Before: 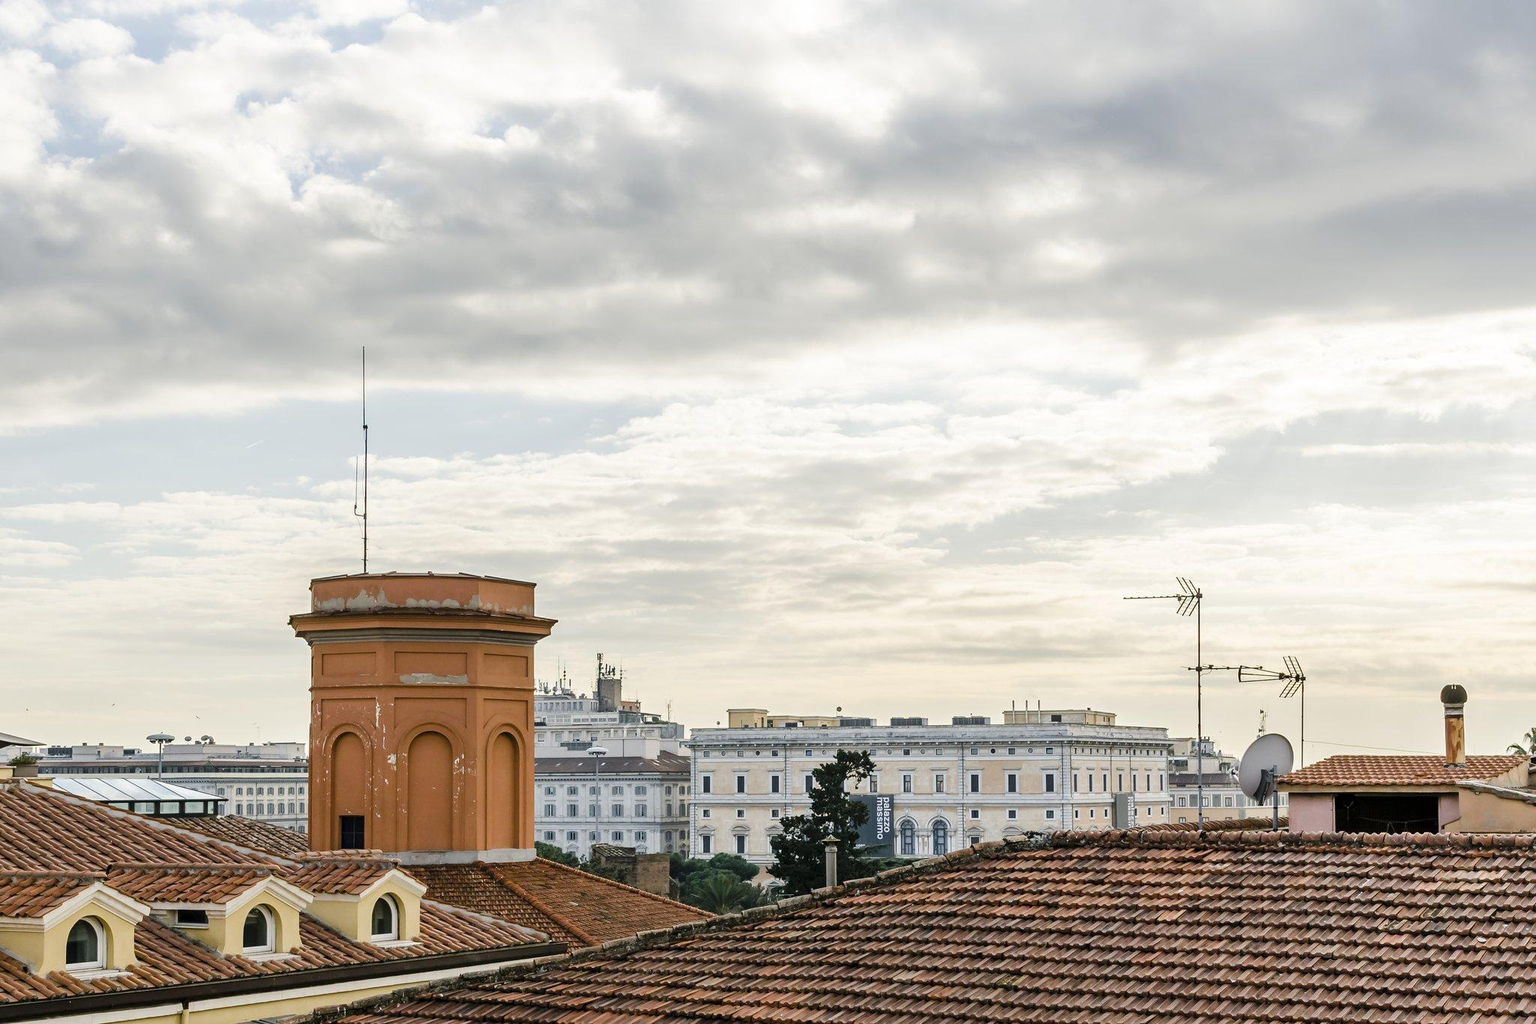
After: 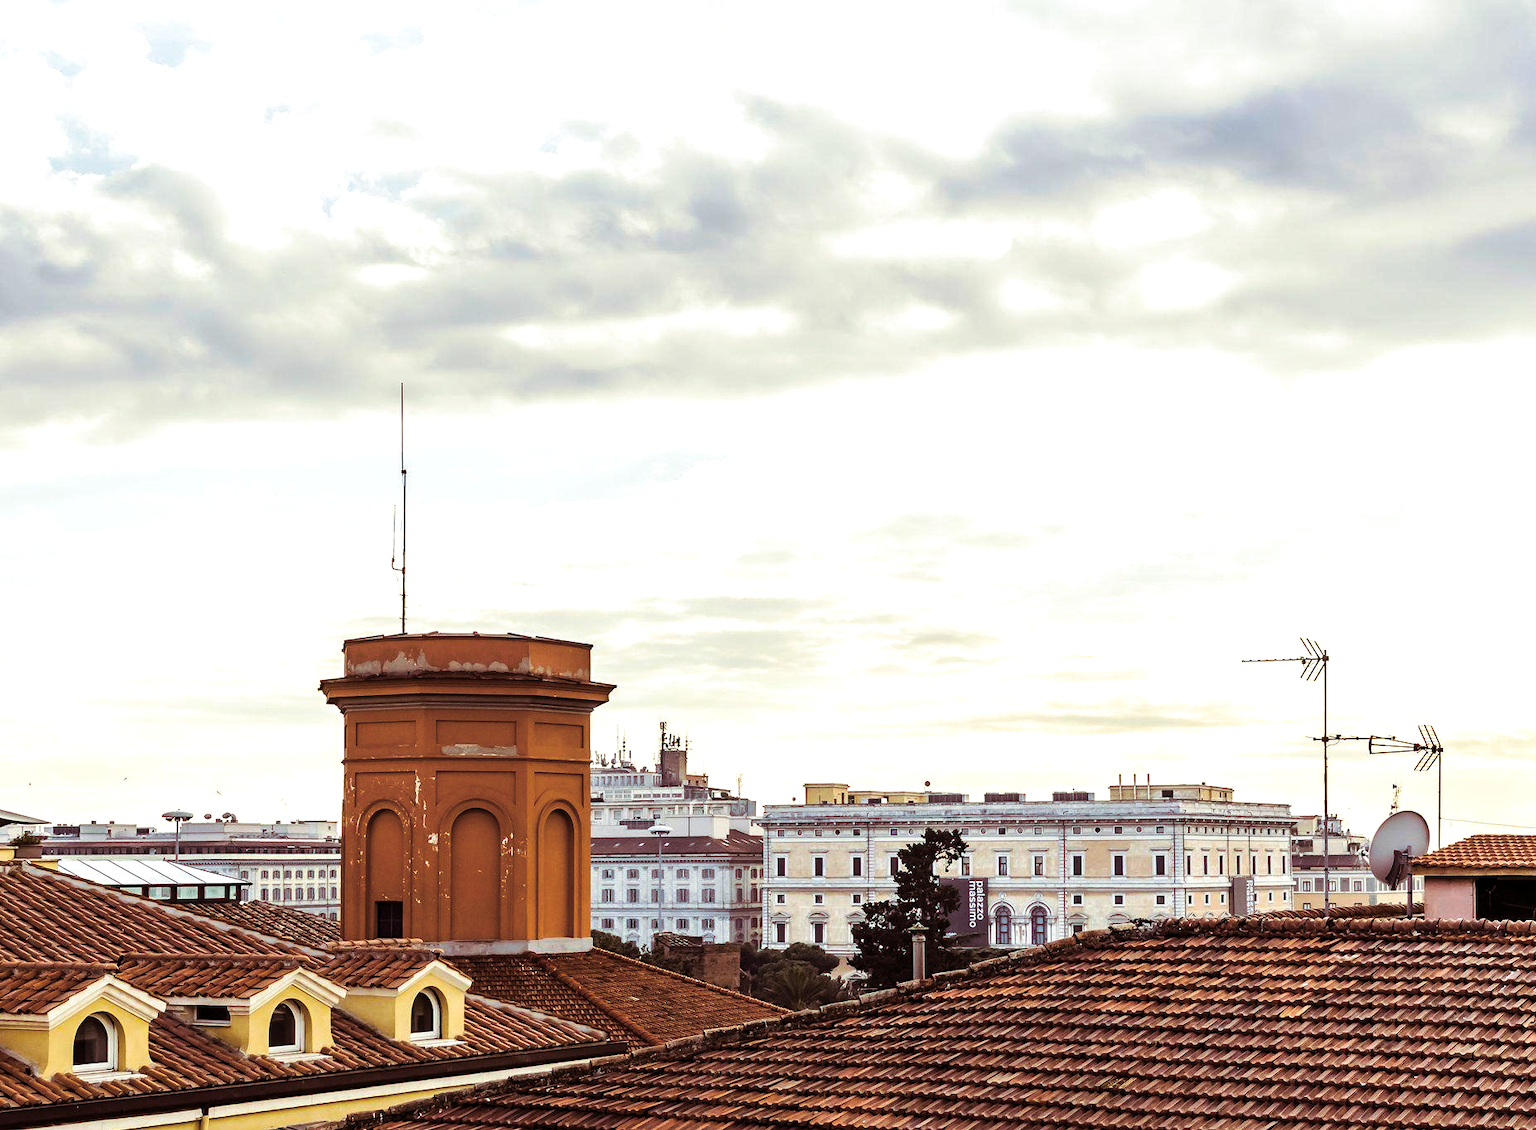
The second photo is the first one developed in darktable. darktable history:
color balance rgb: linear chroma grading › global chroma 9%, perceptual saturation grading › global saturation 36%, perceptual saturation grading › shadows 35%, perceptual brilliance grading › global brilliance 15%, perceptual brilliance grading › shadows -35%, global vibrance 15%
split-toning: on, module defaults
crop: right 9.509%, bottom 0.031%
